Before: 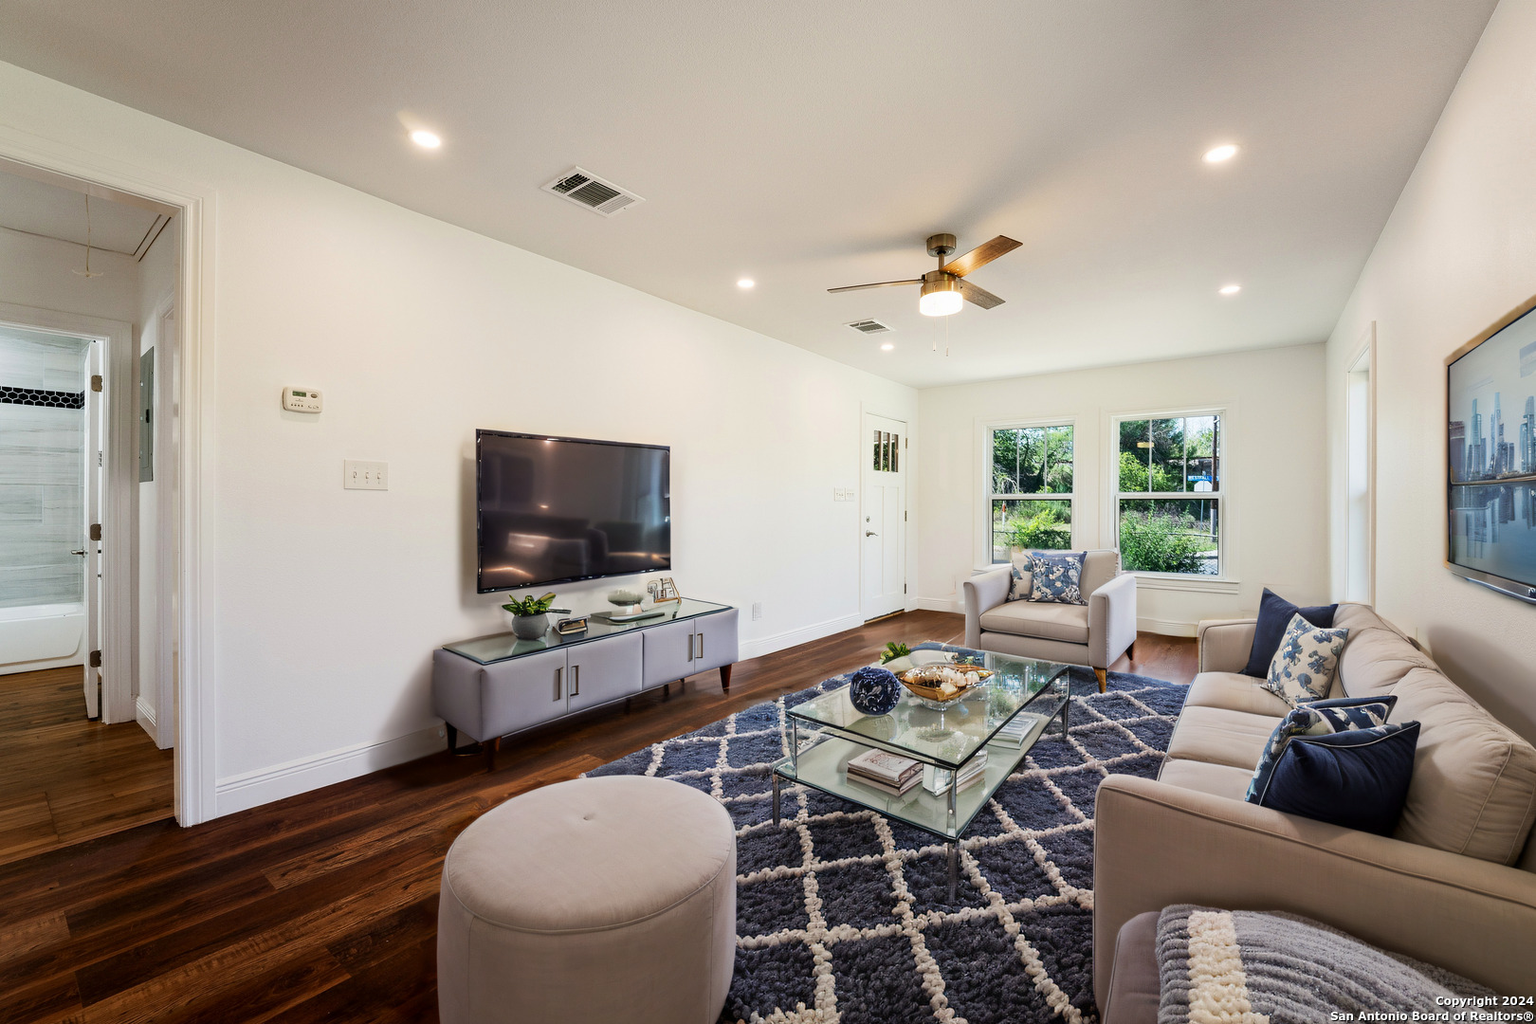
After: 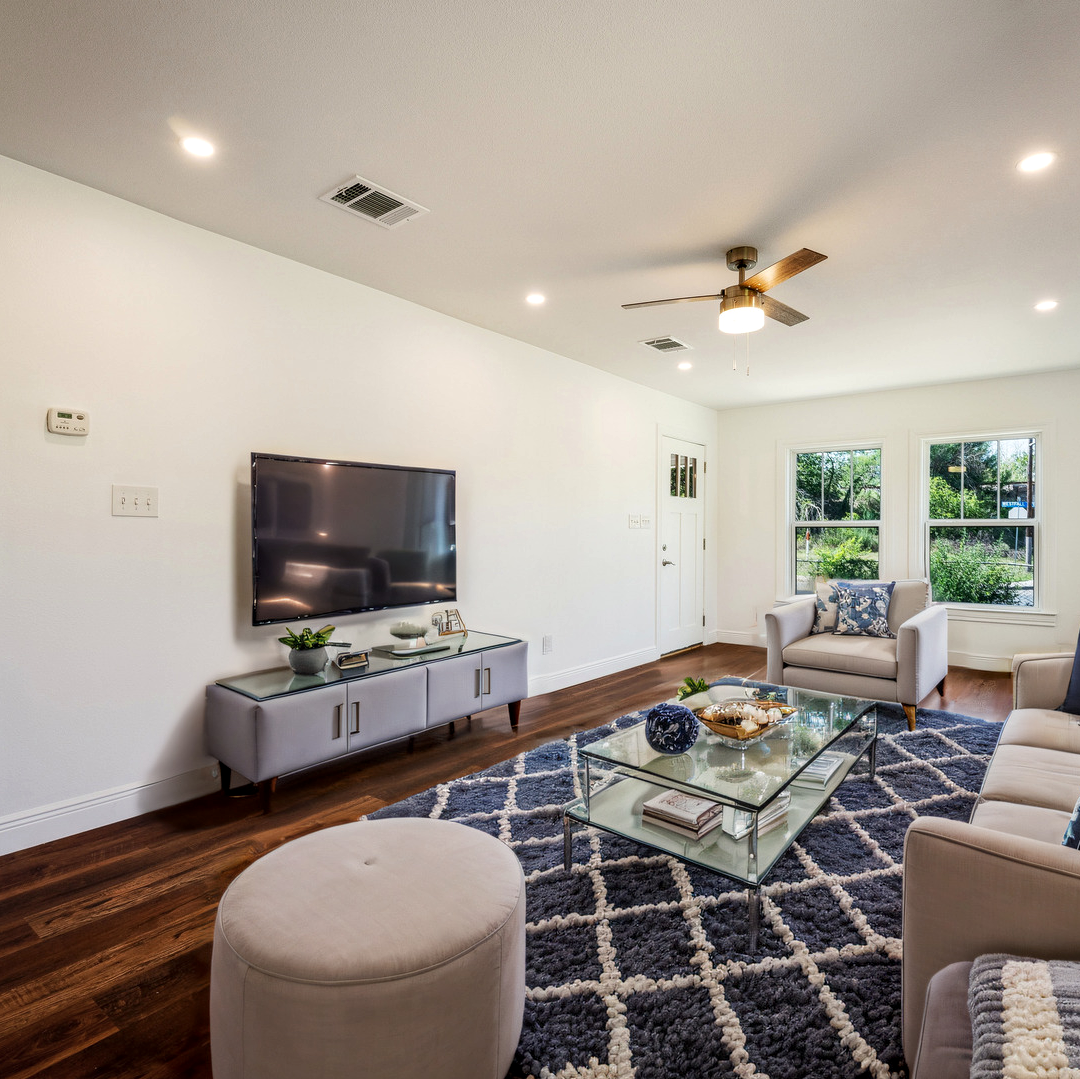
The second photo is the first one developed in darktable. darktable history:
local contrast: on, module defaults
crop and rotate: left 15.496%, right 17.782%
